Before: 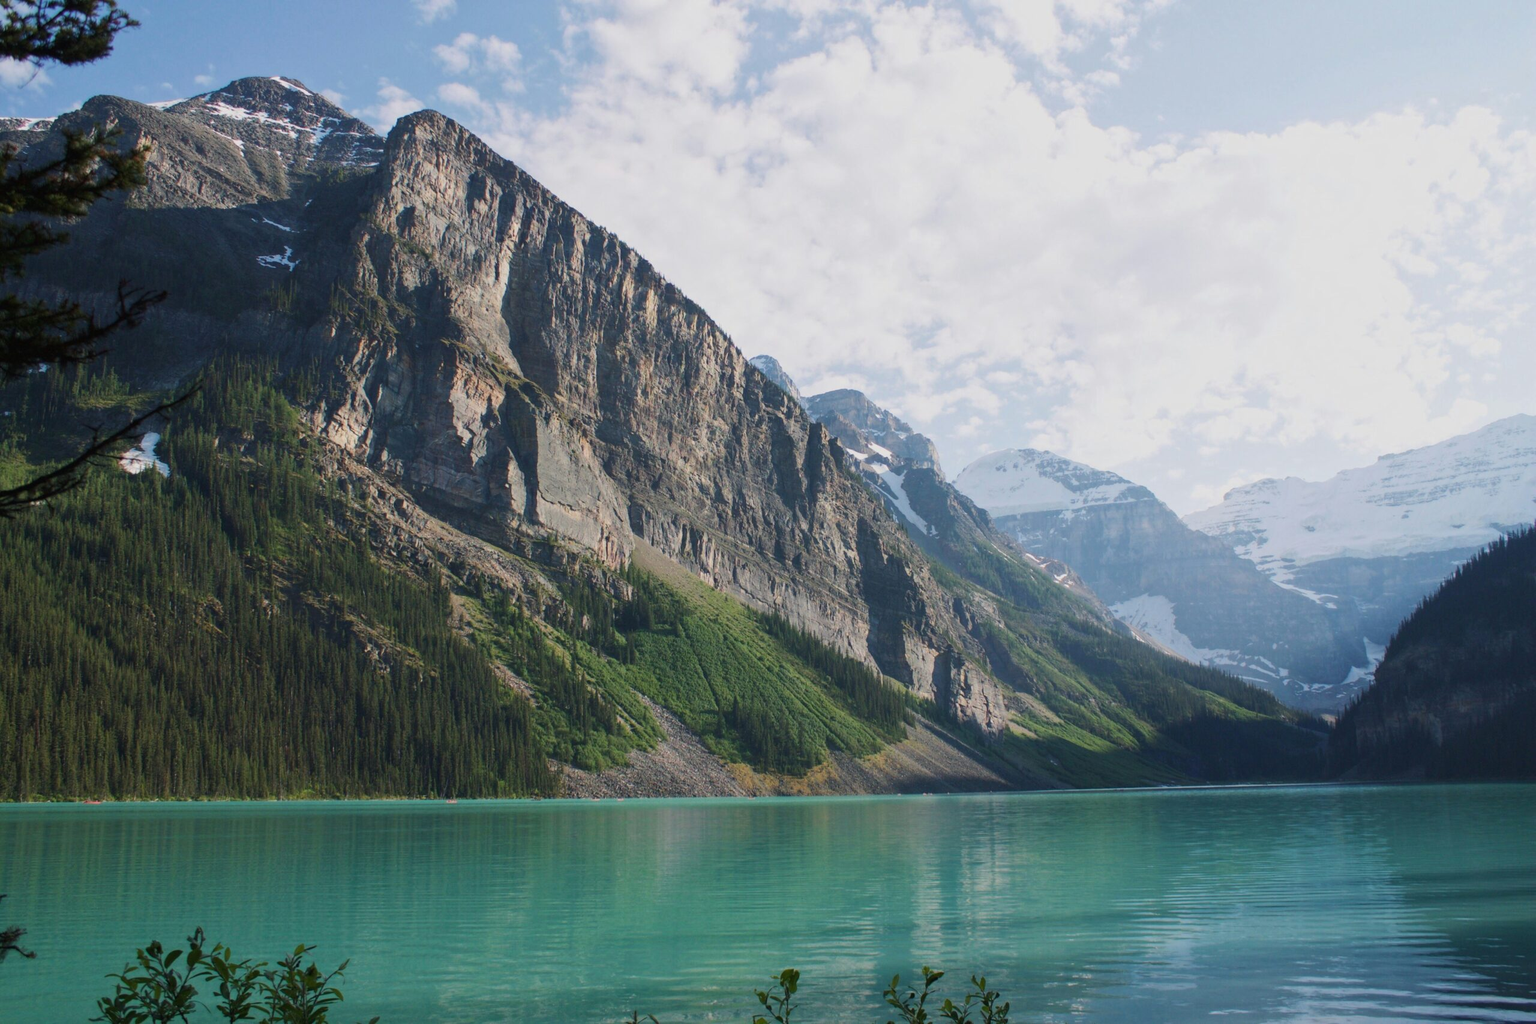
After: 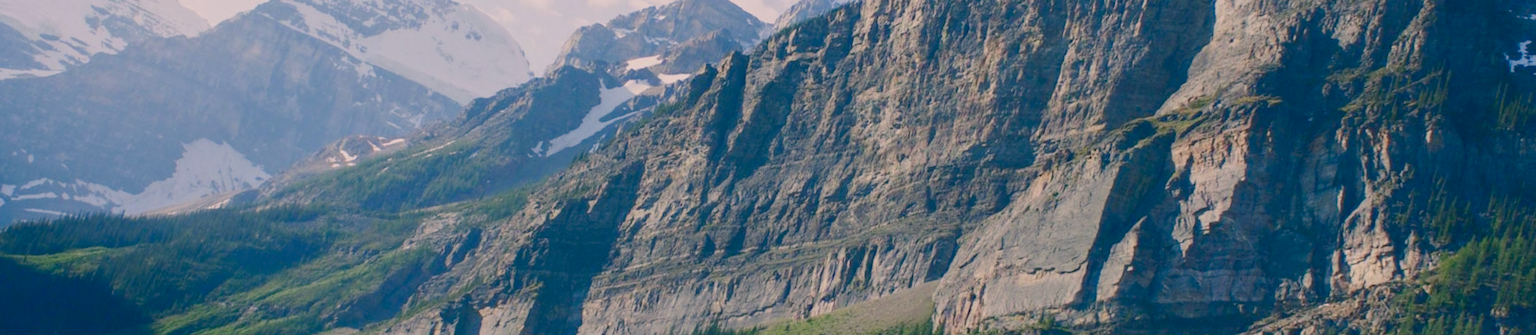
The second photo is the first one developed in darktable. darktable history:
color balance rgb: shadows lift › chroma 1%, shadows lift › hue 113°, highlights gain › chroma 0.2%, highlights gain › hue 333°, perceptual saturation grading › global saturation 20%, perceptual saturation grading › highlights -50%, perceptual saturation grading › shadows 25%, contrast -10%
white balance: red 0.967, blue 1.049
crop and rotate: angle 16.12°, top 30.835%, bottom 35.653%
color correction: highlights a* 10.32, highlights b* 14.66, shadows a* -9.59, shadows b* -15.02
rotate and perspective: rotation -1.42°, crop left 0.016, crop right 0.984, crop top 0.035, crop bottom 0.965
